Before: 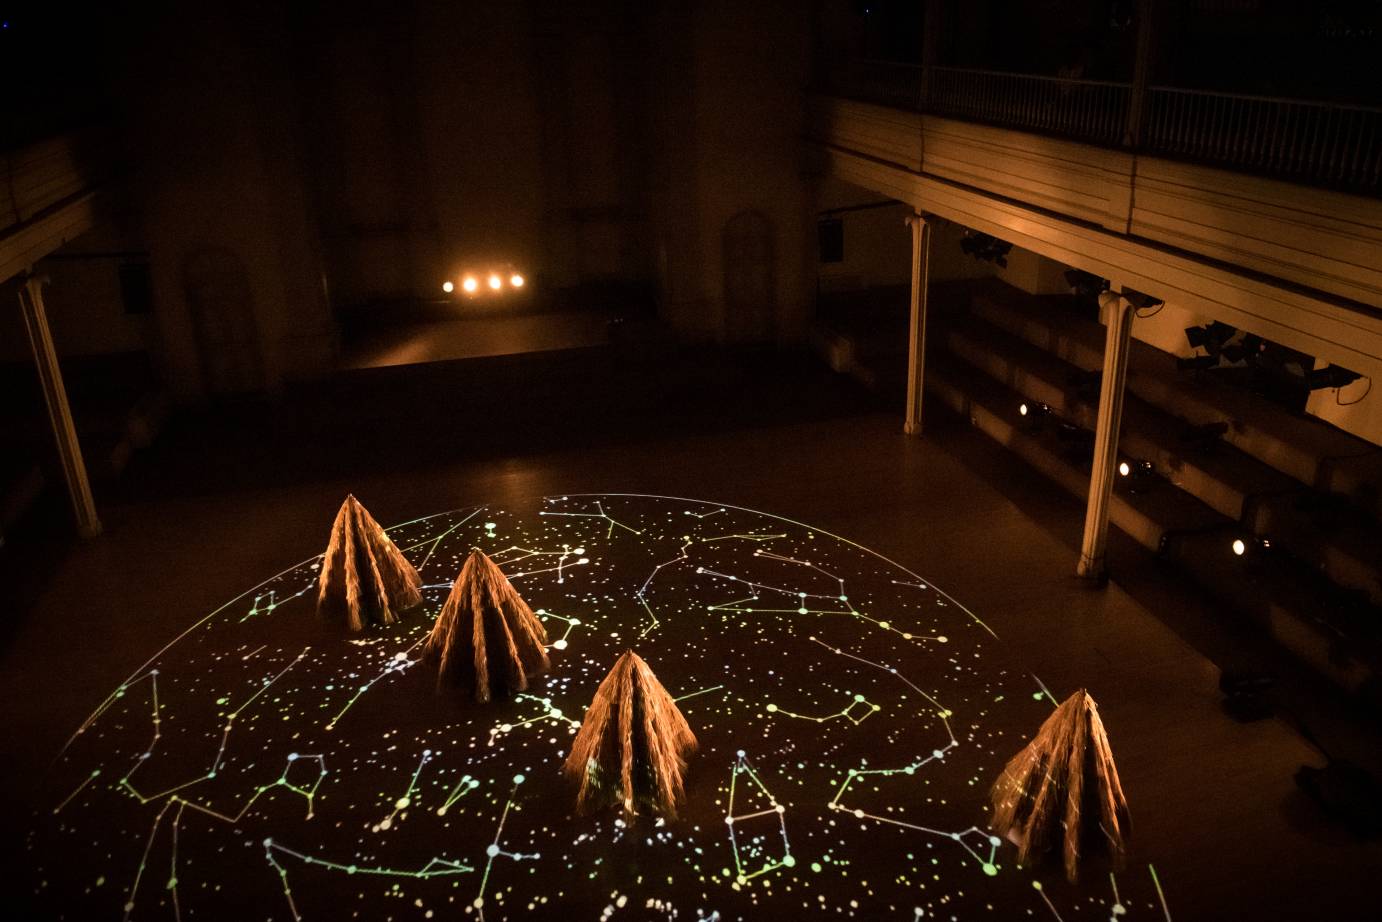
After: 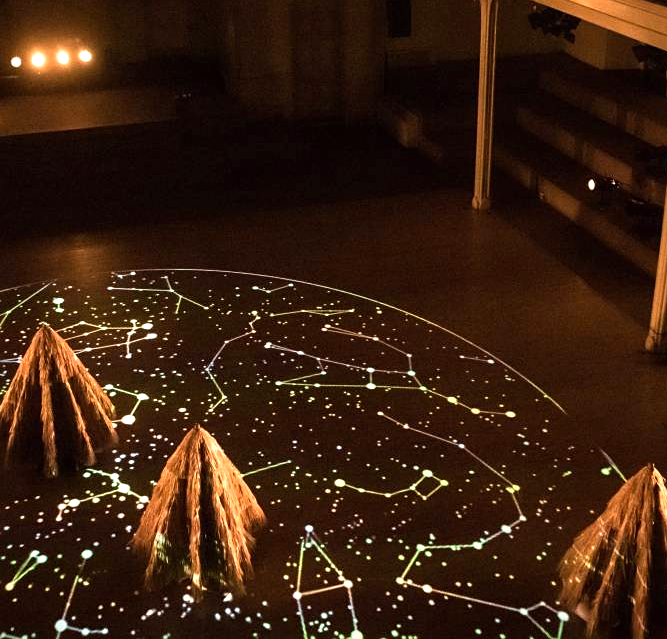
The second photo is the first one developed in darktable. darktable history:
exposure: black level correction 0, exposure 0.498 EV, compensate exposure bias true, compensate highlight preservation false
sharpen: amount 0.202
velvia: on, module defaults
crop: left 31.314%, top 24.411%, right 20.381%, bottom 6.222%
